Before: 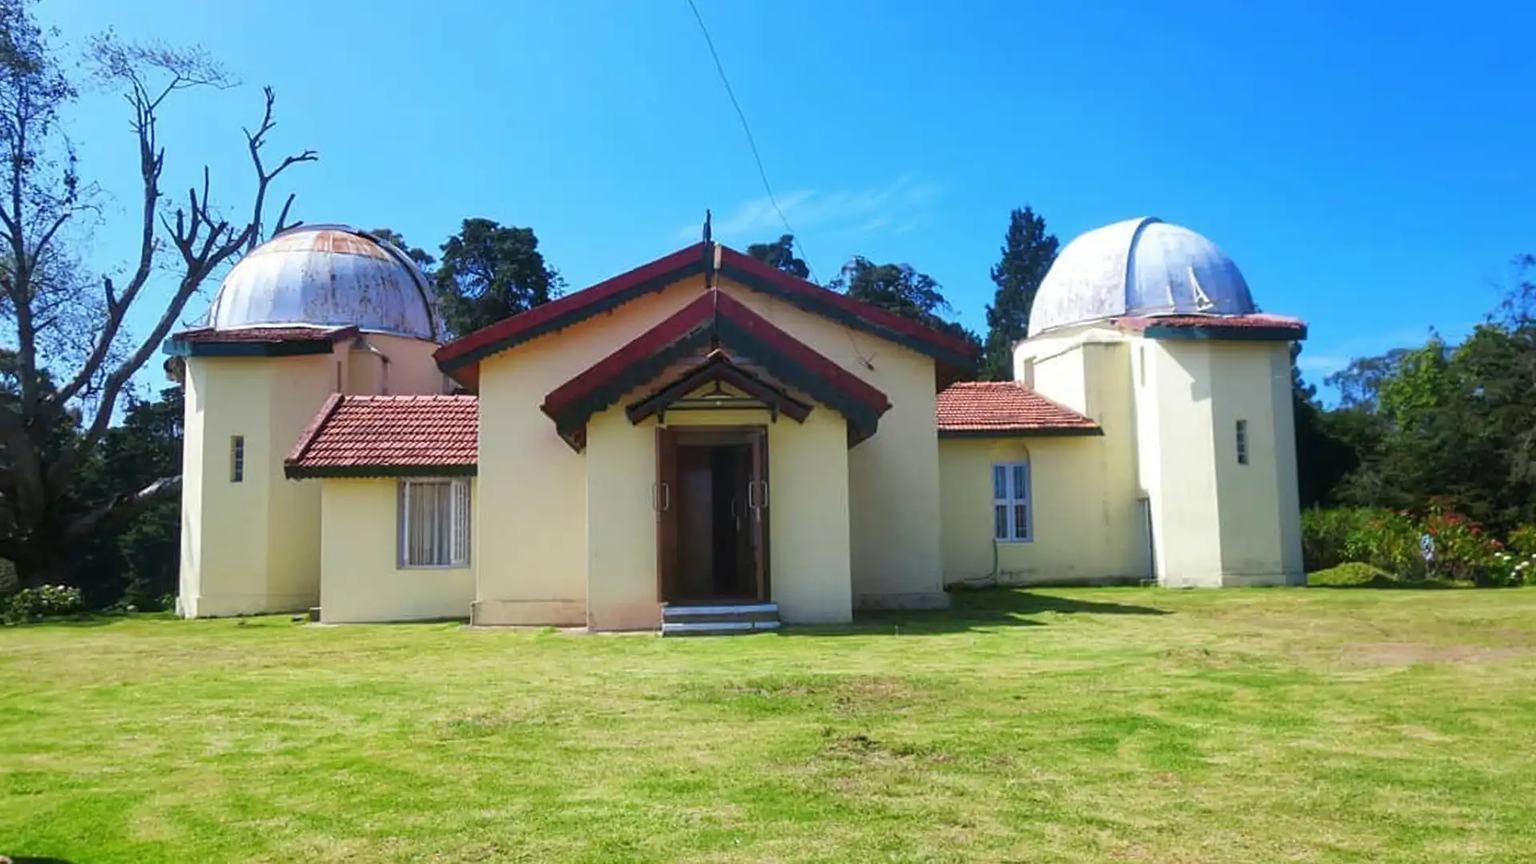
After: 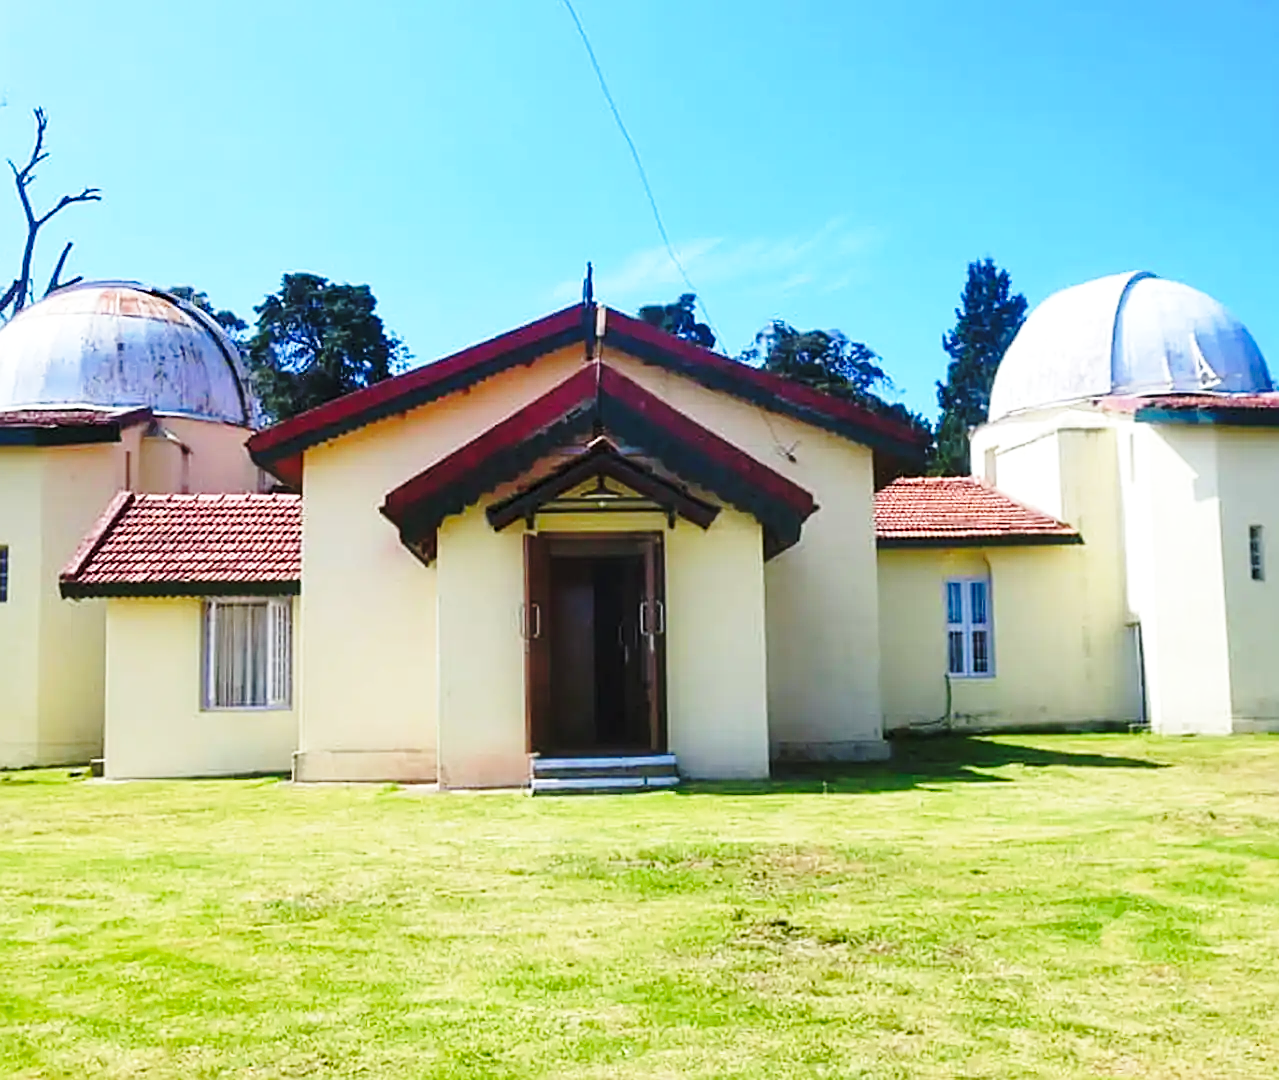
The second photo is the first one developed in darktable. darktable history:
base curve: curves: ch0 [(0, 0) (0.036, 0.037) (0.121, 0.228) (0.46, 0.76) (0.859, 0.983) (1, 1)], preserve colors none
crop: left 15.419%, right 17.914%
sharpen: on, module defaults
